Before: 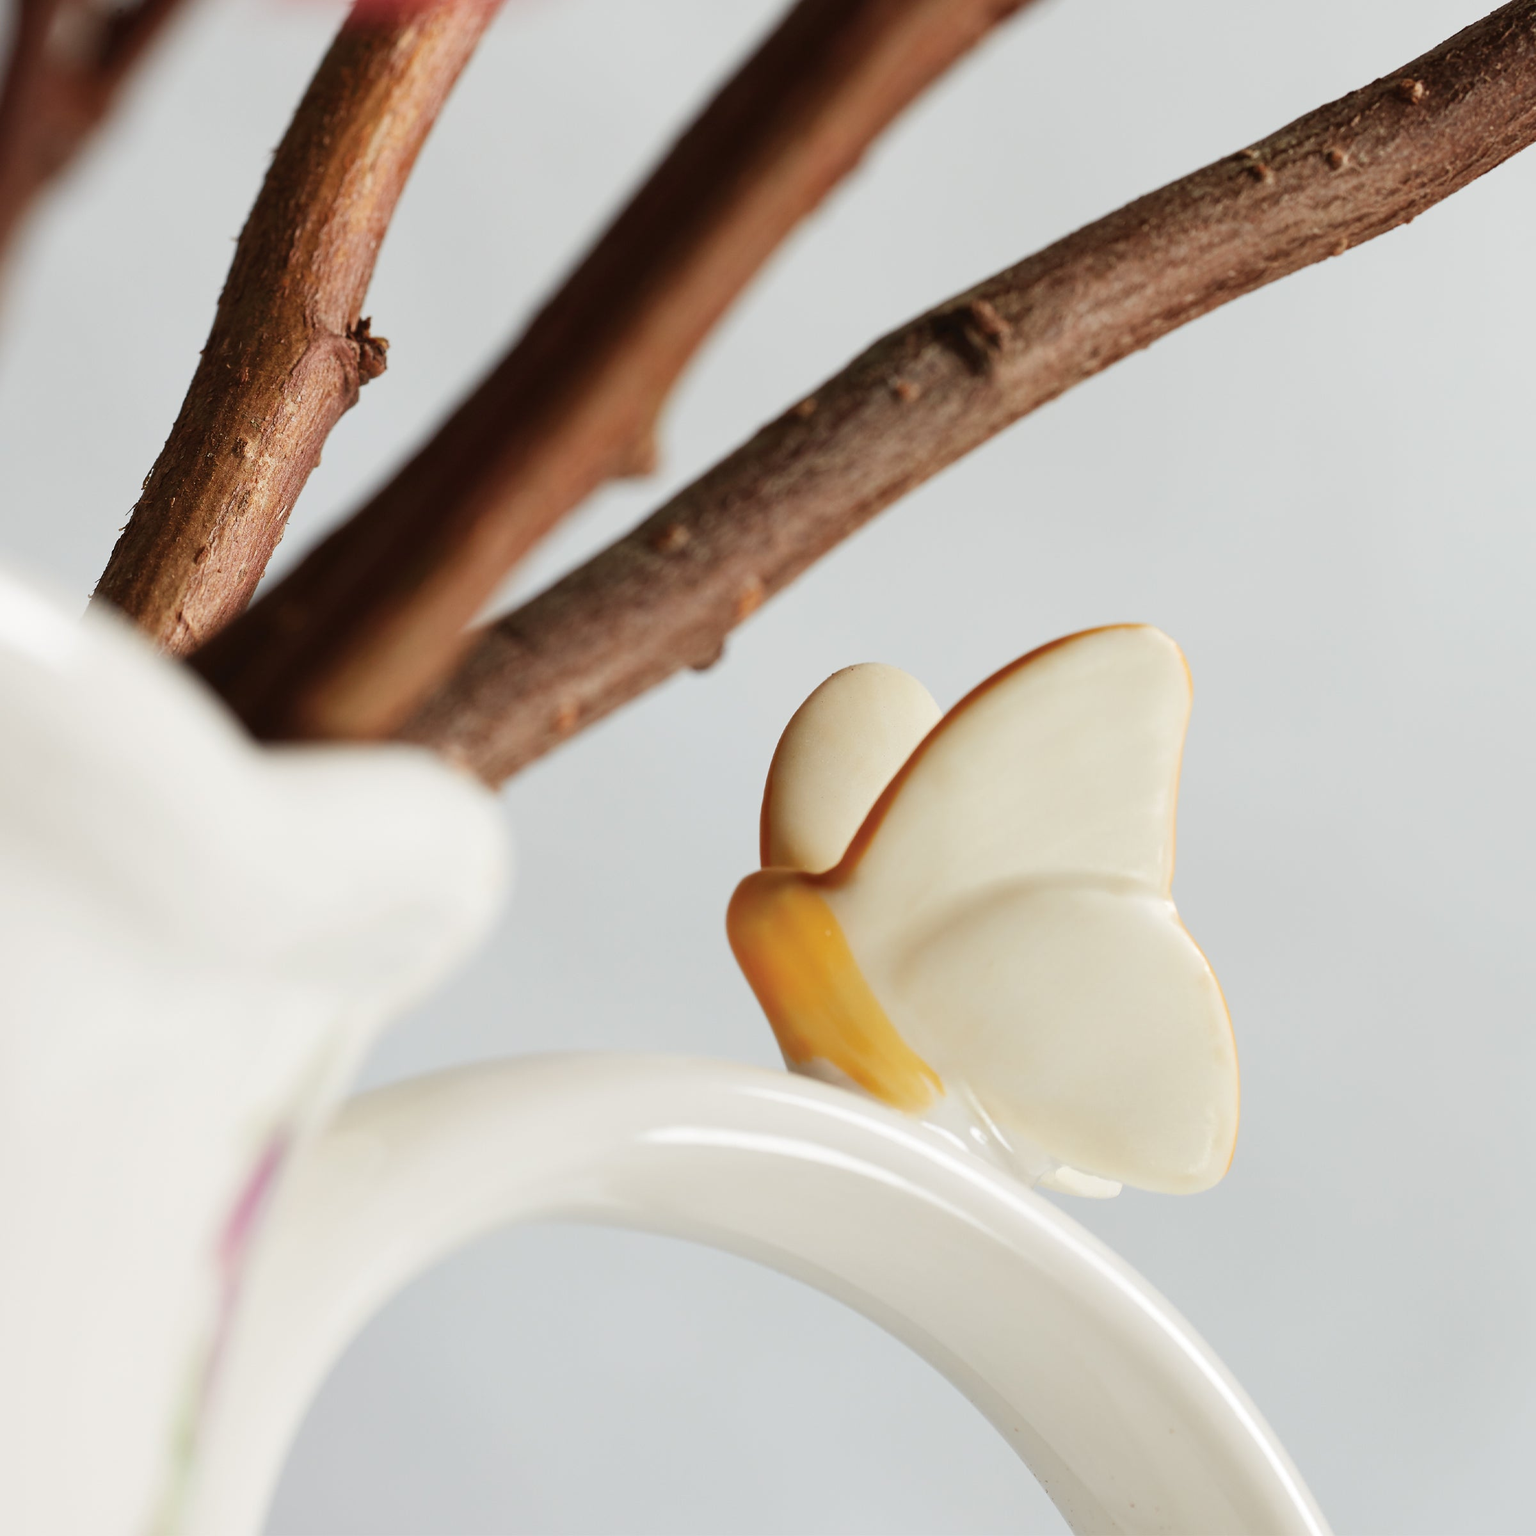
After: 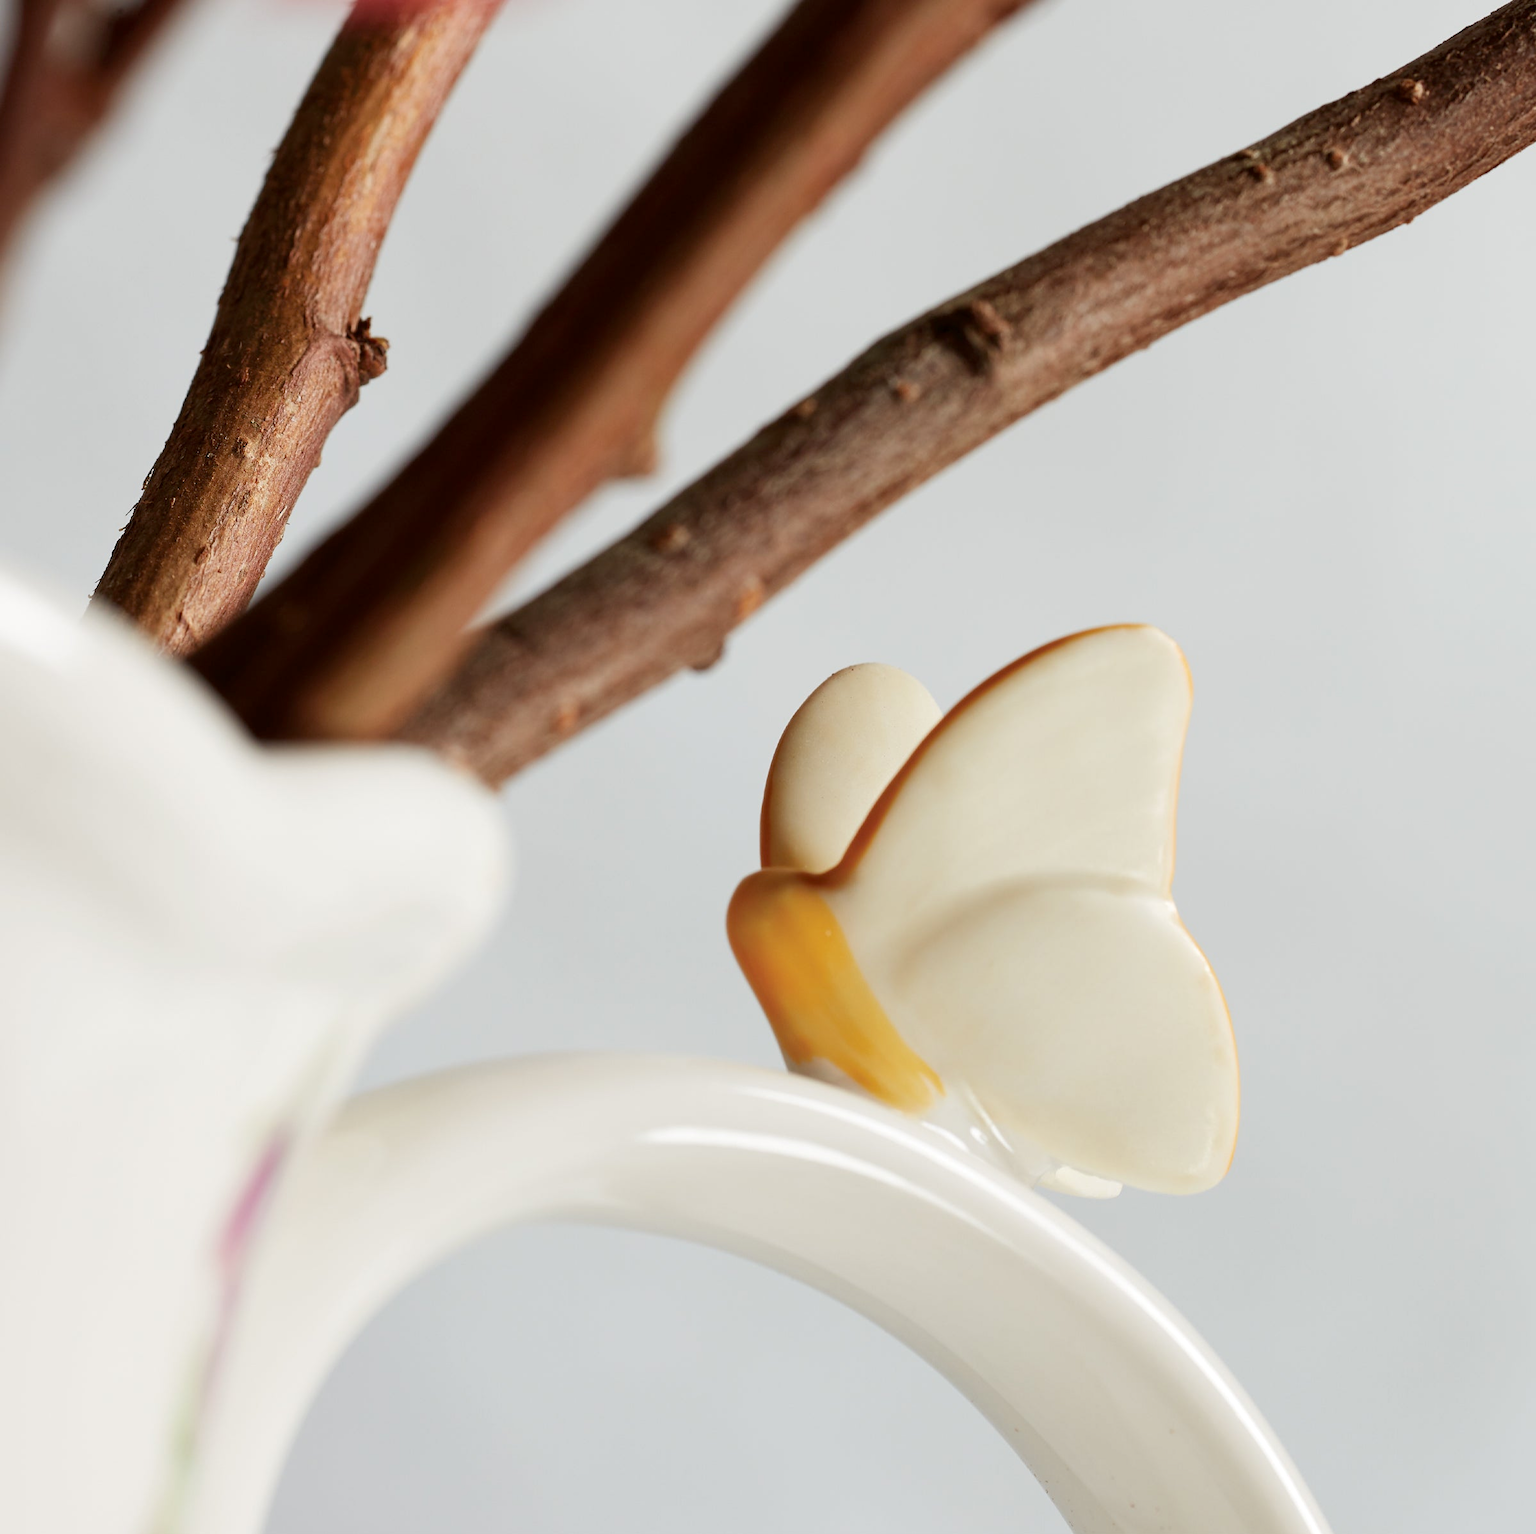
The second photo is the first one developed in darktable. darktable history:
crop: bottom 0.078%
exposure: black level correction 0.004, exposure 0.015 EV, compensate highlight preservation false
